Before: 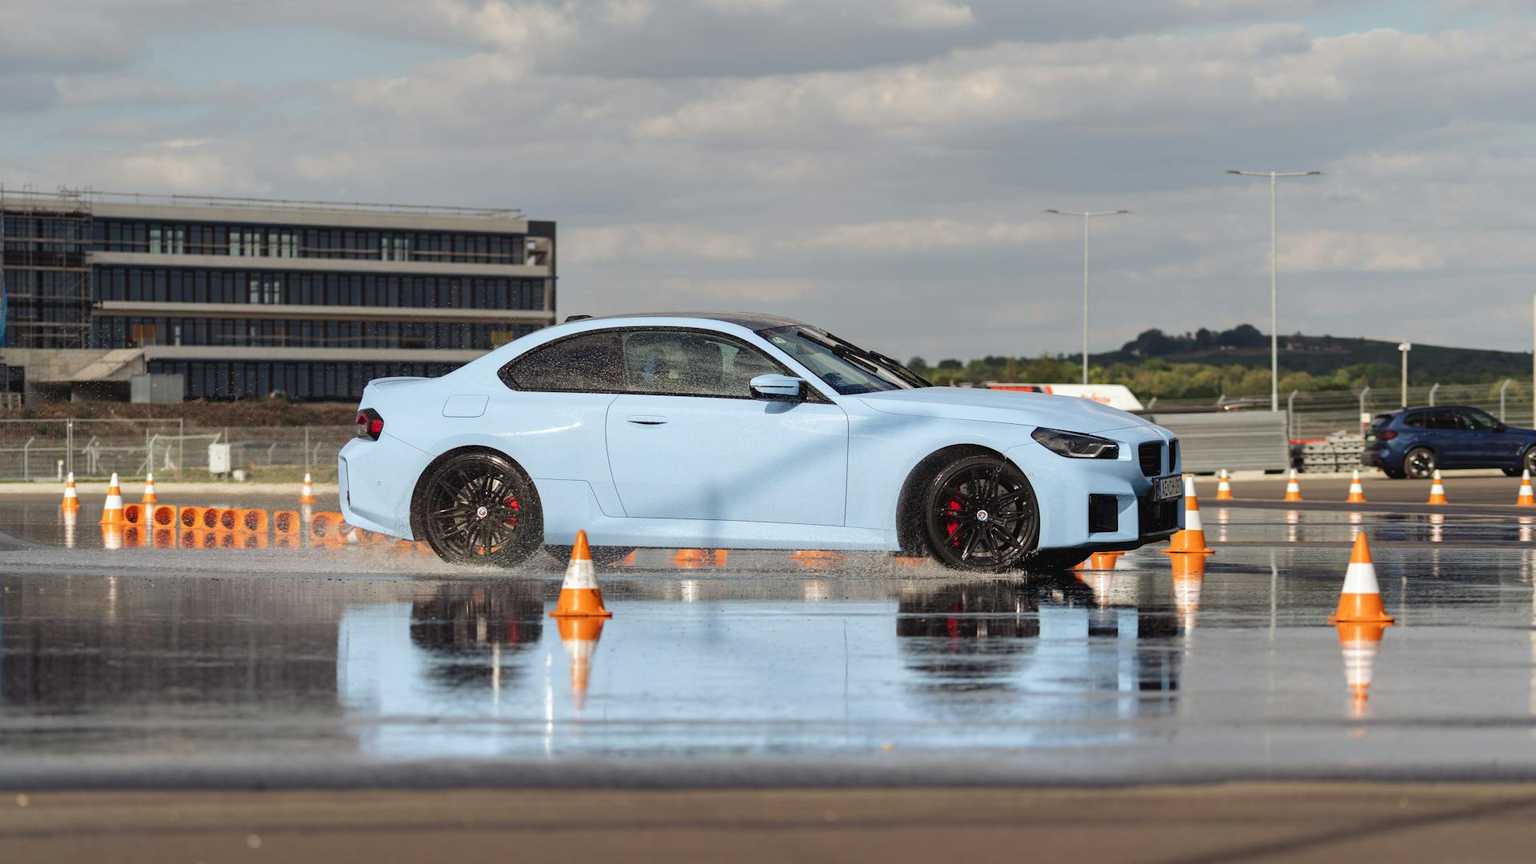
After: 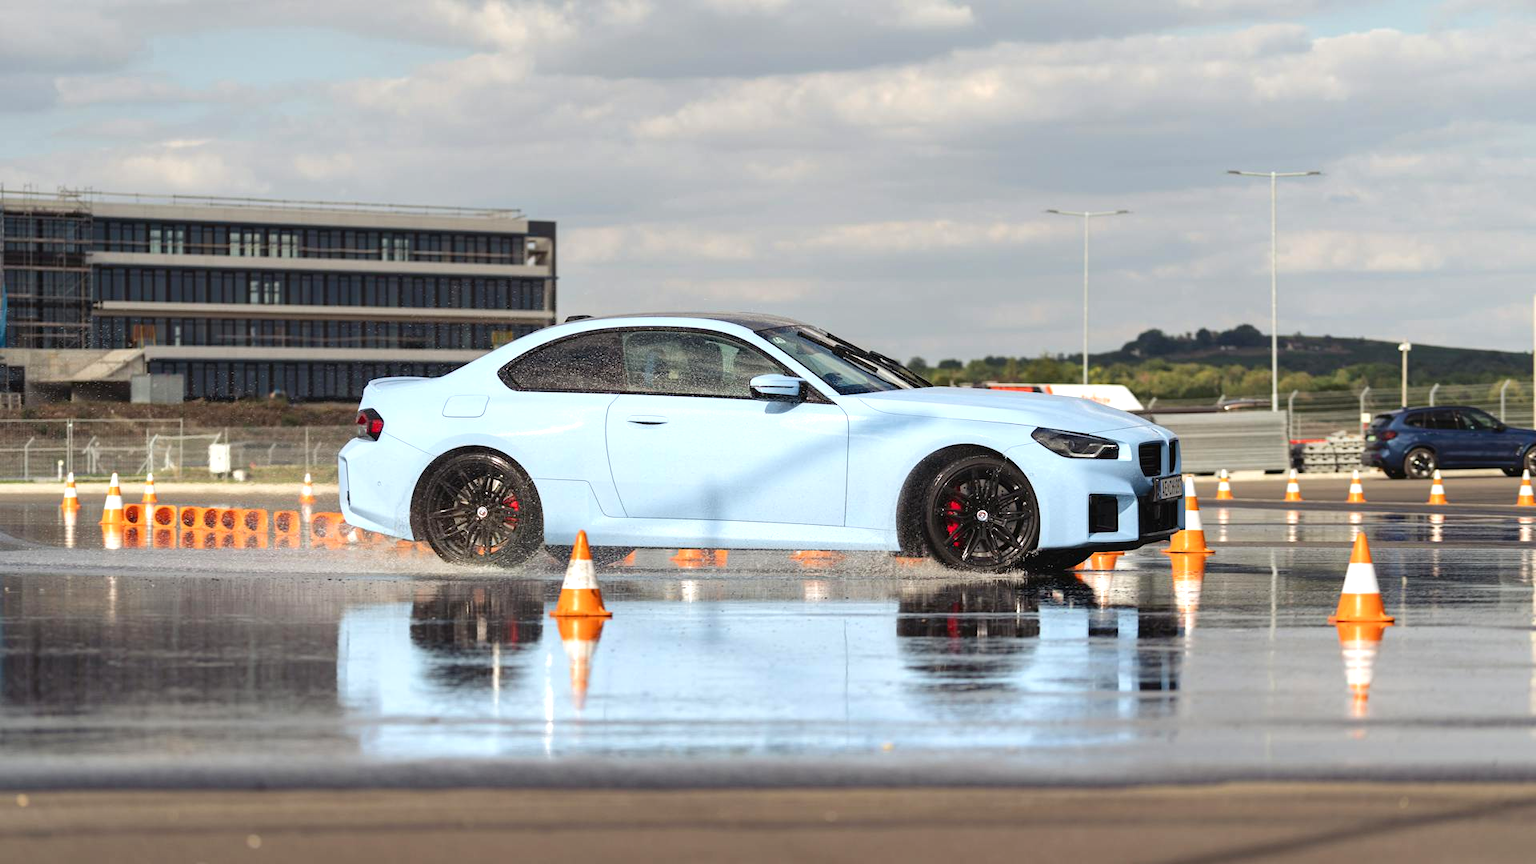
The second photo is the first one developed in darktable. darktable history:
exposure: black level correction 0.001, exposure 0.499 EV, compensate highlight preservation false
